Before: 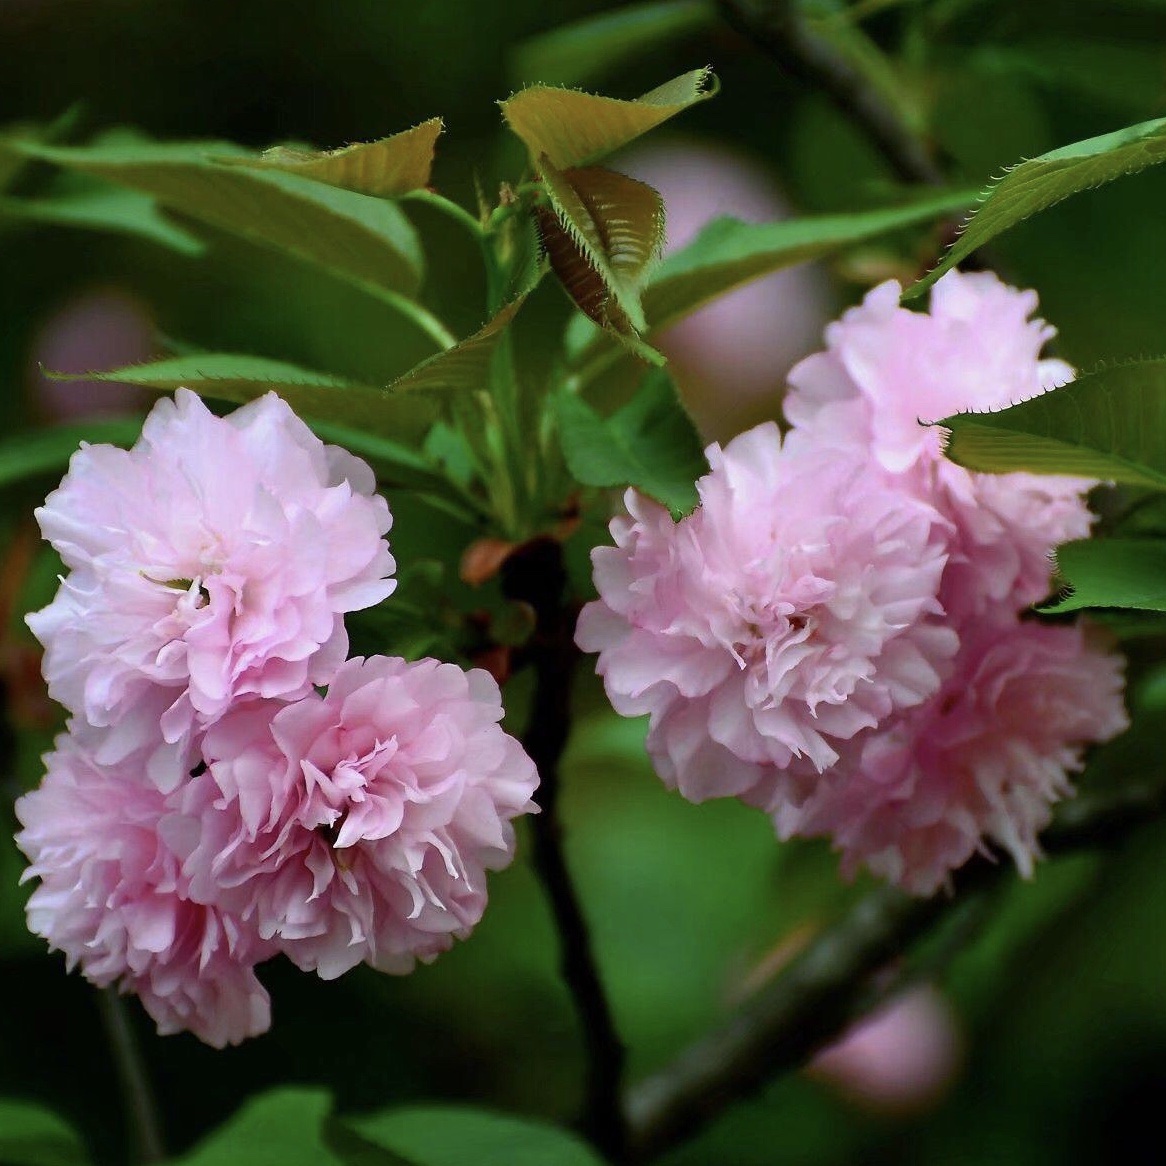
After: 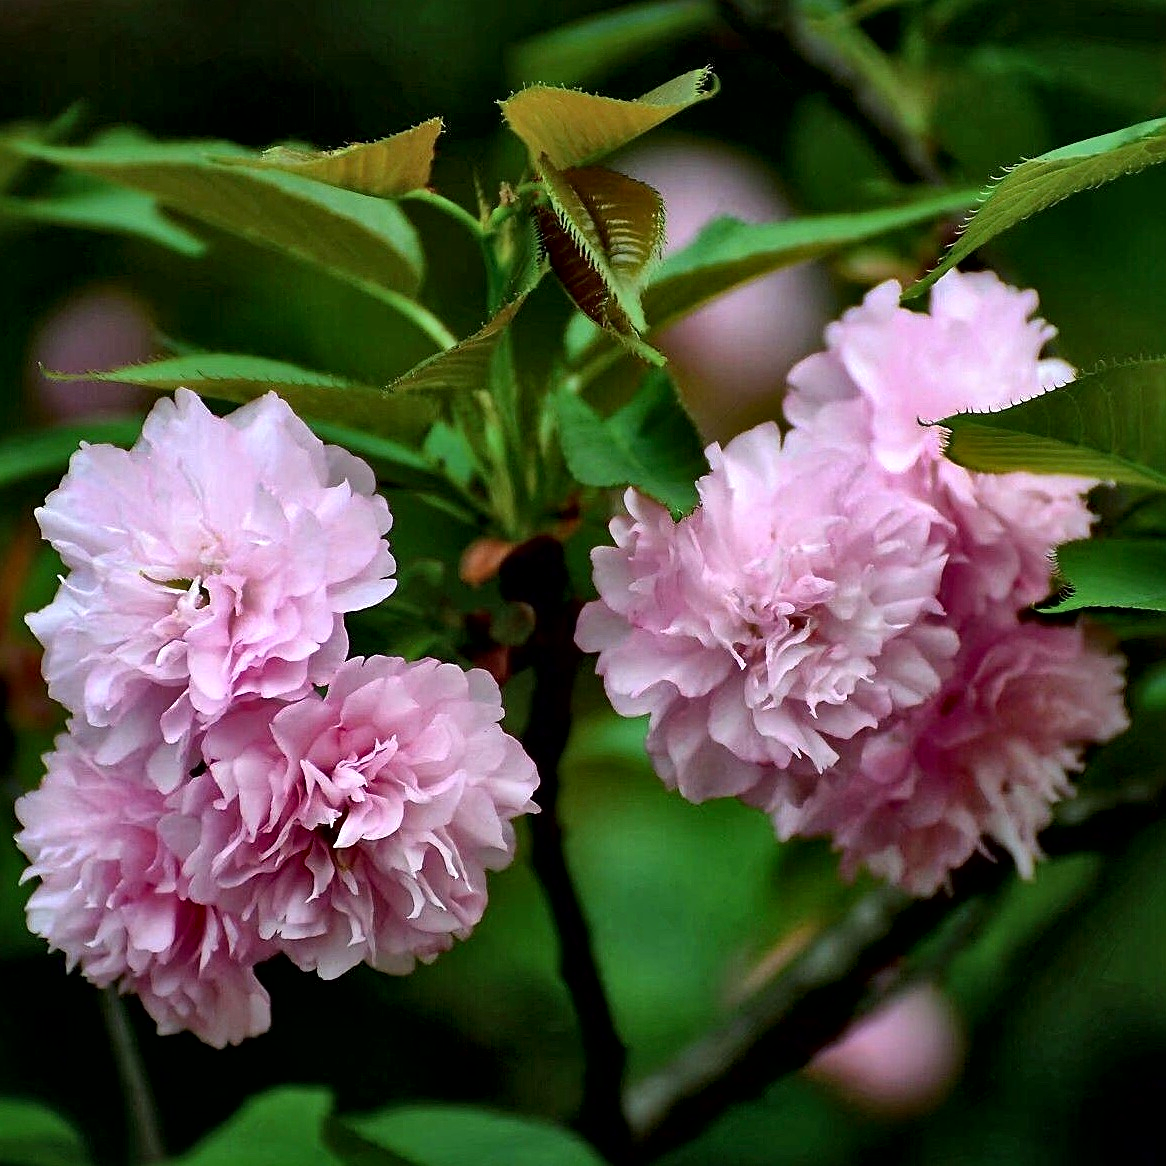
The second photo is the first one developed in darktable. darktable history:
sharpen: on, module defaults
local contrast: mode bilateral grid, contrast 20, coarseness 50, detail 179%, midtone range 0.2
